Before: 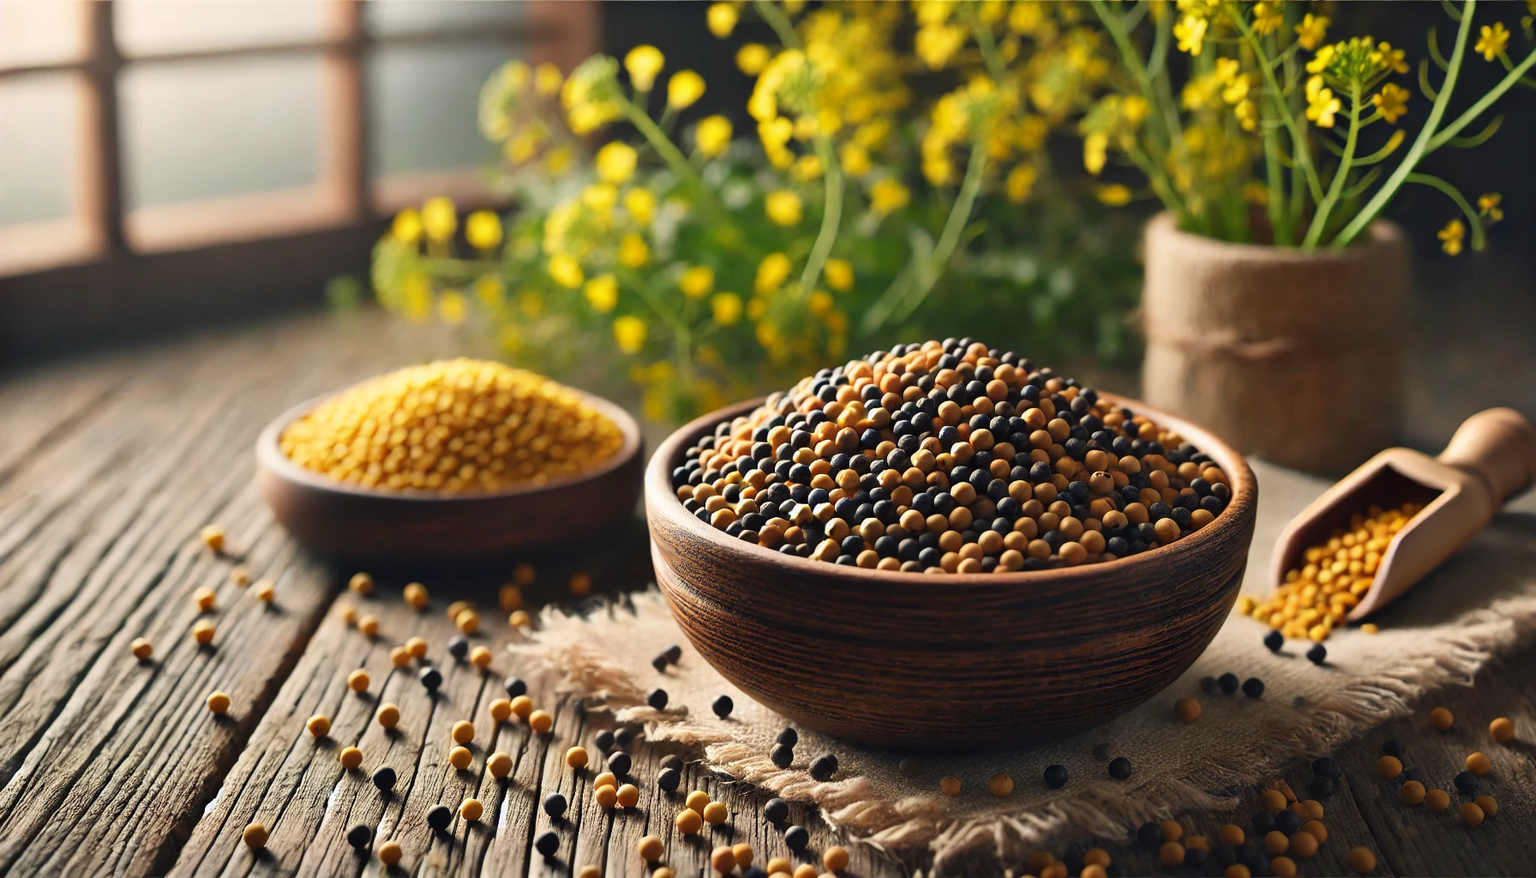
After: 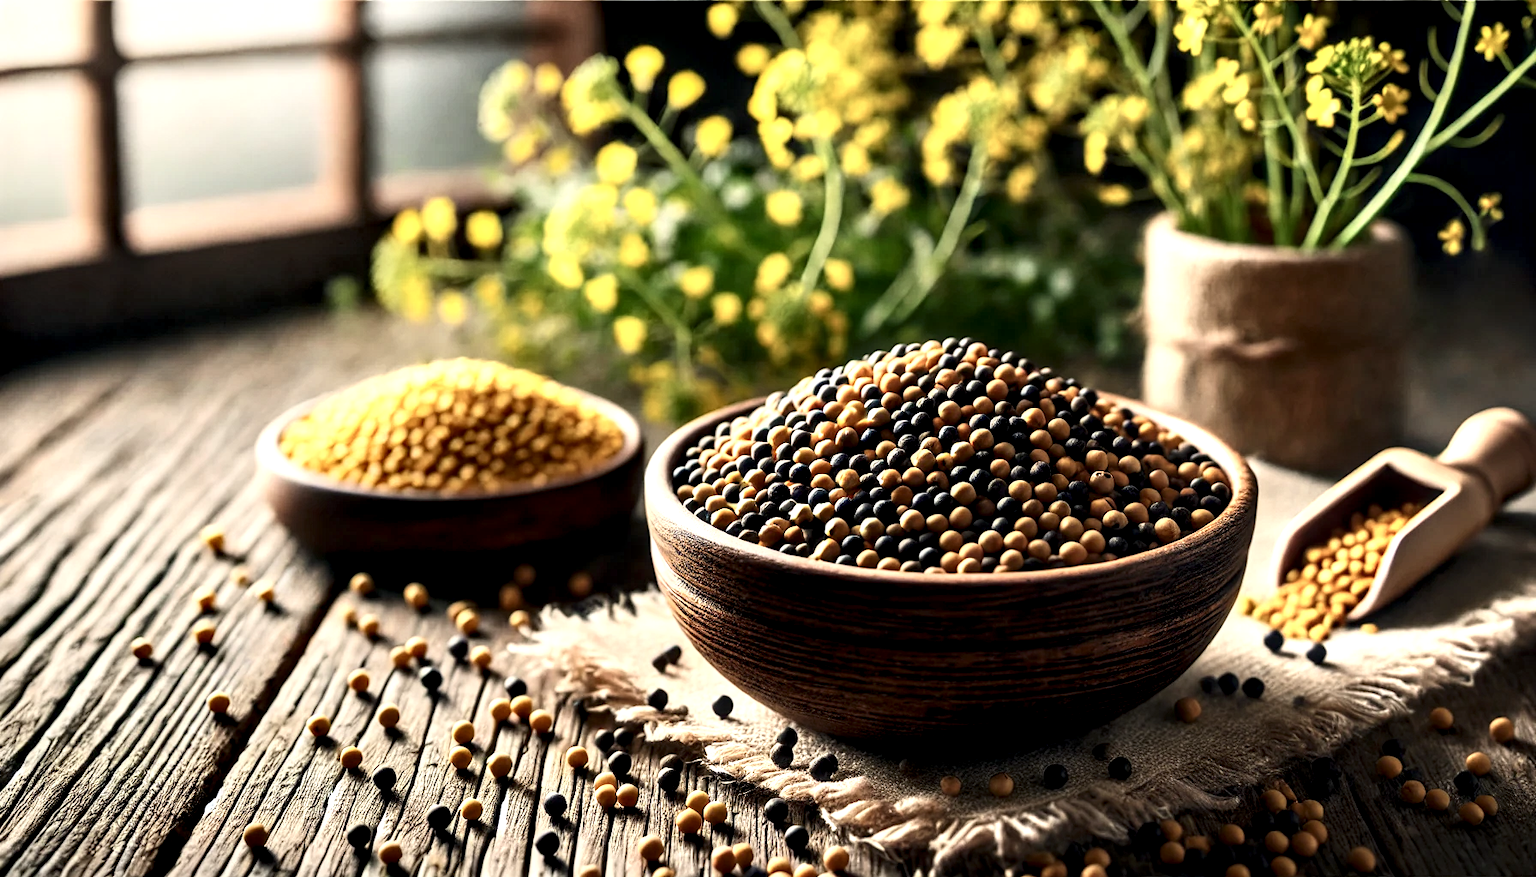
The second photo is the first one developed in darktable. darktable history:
contrast brightness saturation: contrast 0.24, brightness 0.09
color balance rgb: perceptual saturation grading › global saturation -3%
local contrast: highlights 80%, shadows 57%, detail 175%, midtone range 0.602
